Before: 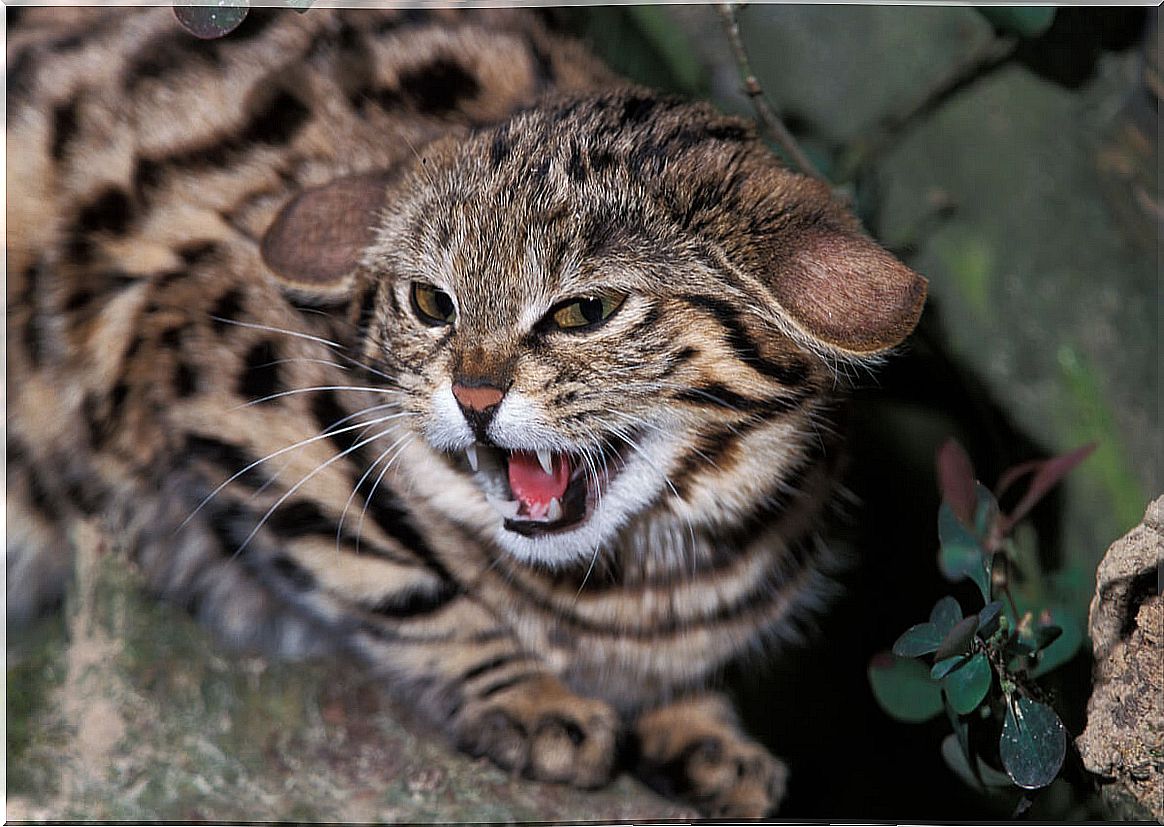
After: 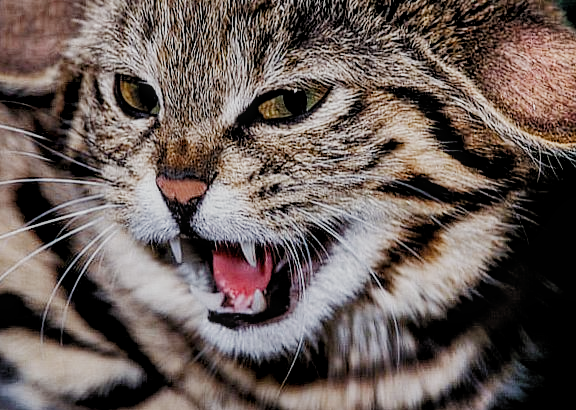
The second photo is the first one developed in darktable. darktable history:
crop: left 25.47%, top 25.243%, right 25.015%, bottom 25.167%
local contrast: on, module defaults
shadows and highlights: soften with gaussian
filmic rgb: black relative exposure -5.12 EV, white relative exposure 3.99 EV, hardness 2.89, contrast 1.094, add noise in highlights 0.001, preserve chrominance no, color science v3 (2019), use custom middle-gray values true, contrast in highlights soft
